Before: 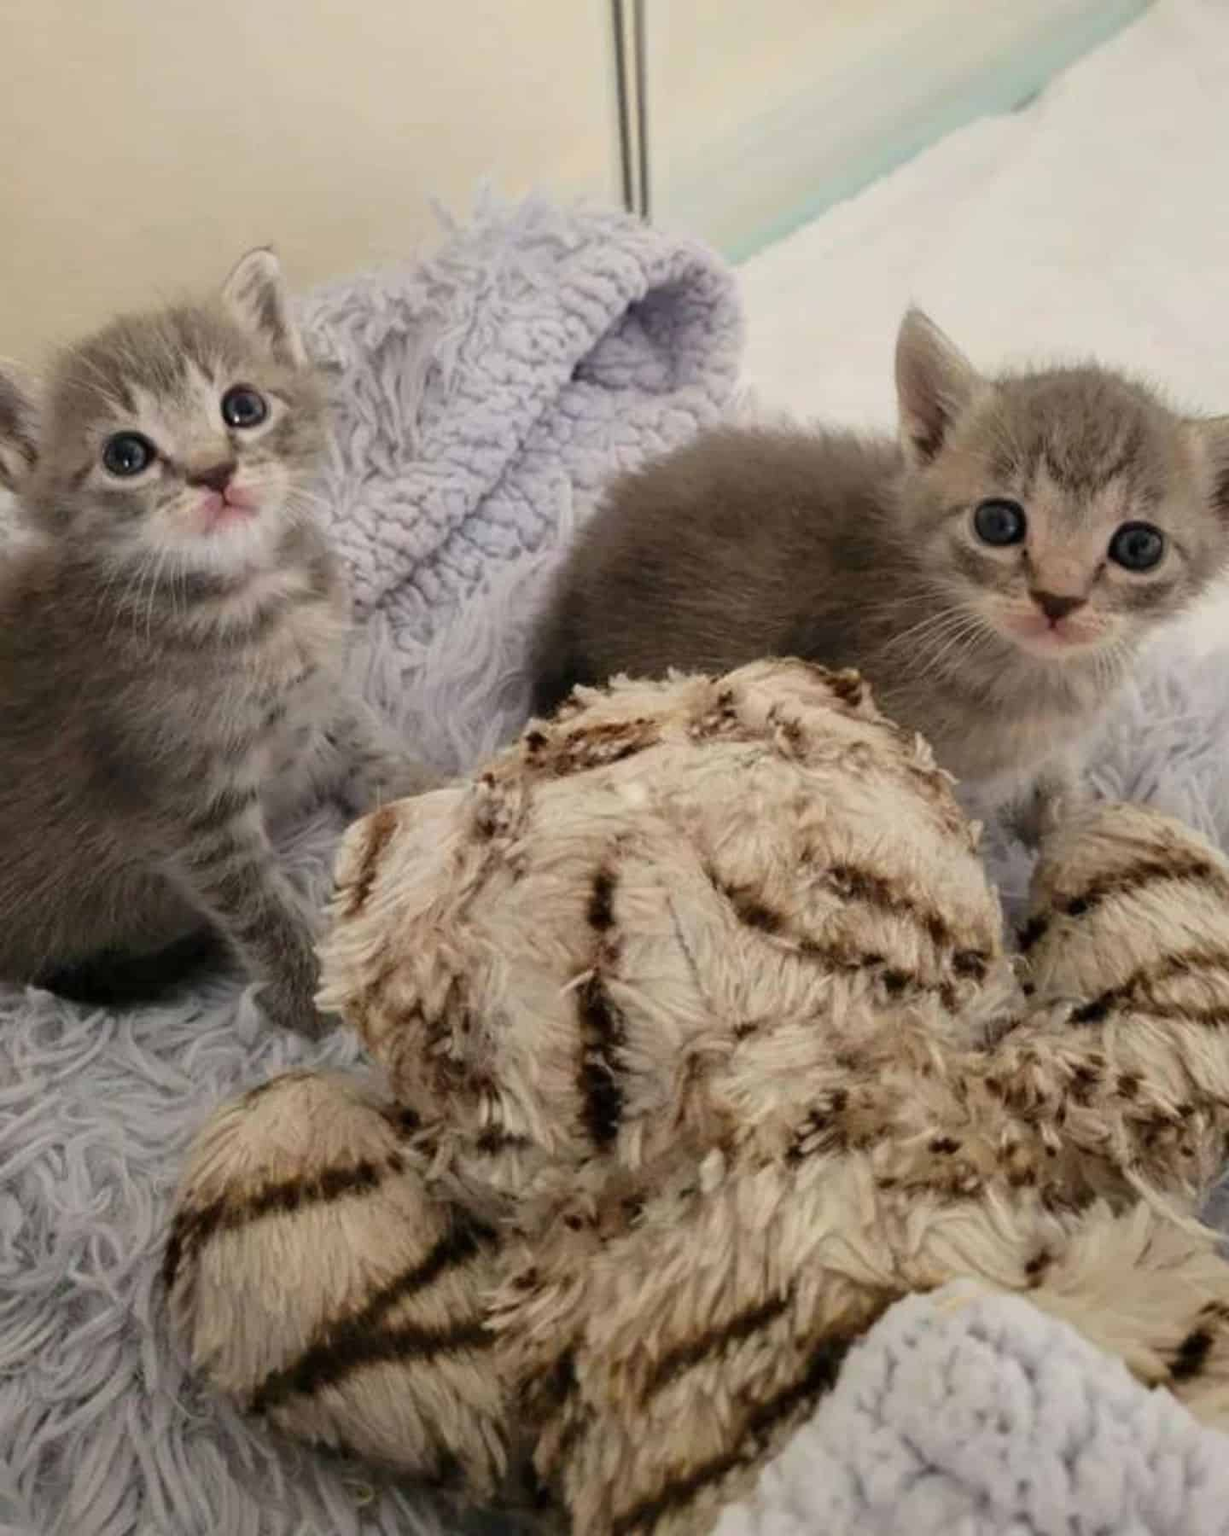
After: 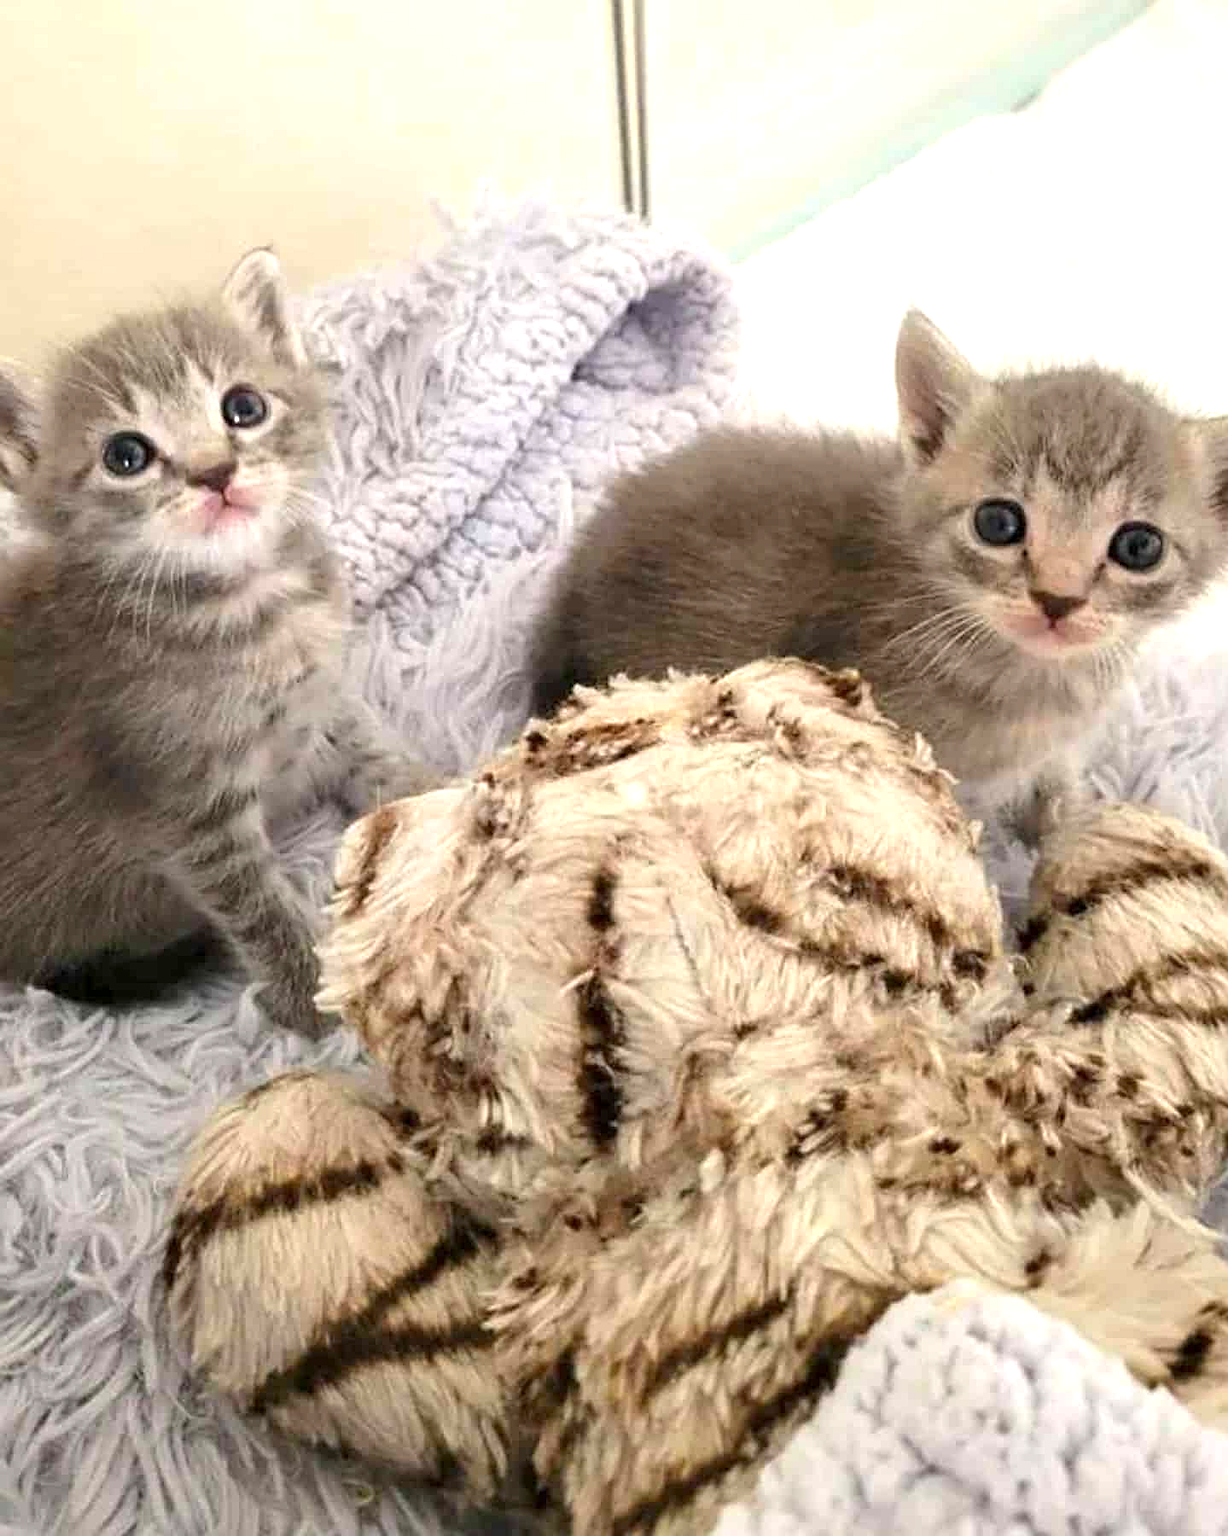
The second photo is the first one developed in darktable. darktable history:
sharpen: on, module defaults
exposure: black level correction 0.001, exposure 0.955 EV, compensate exposure bias true, compensate highlight preservation false
